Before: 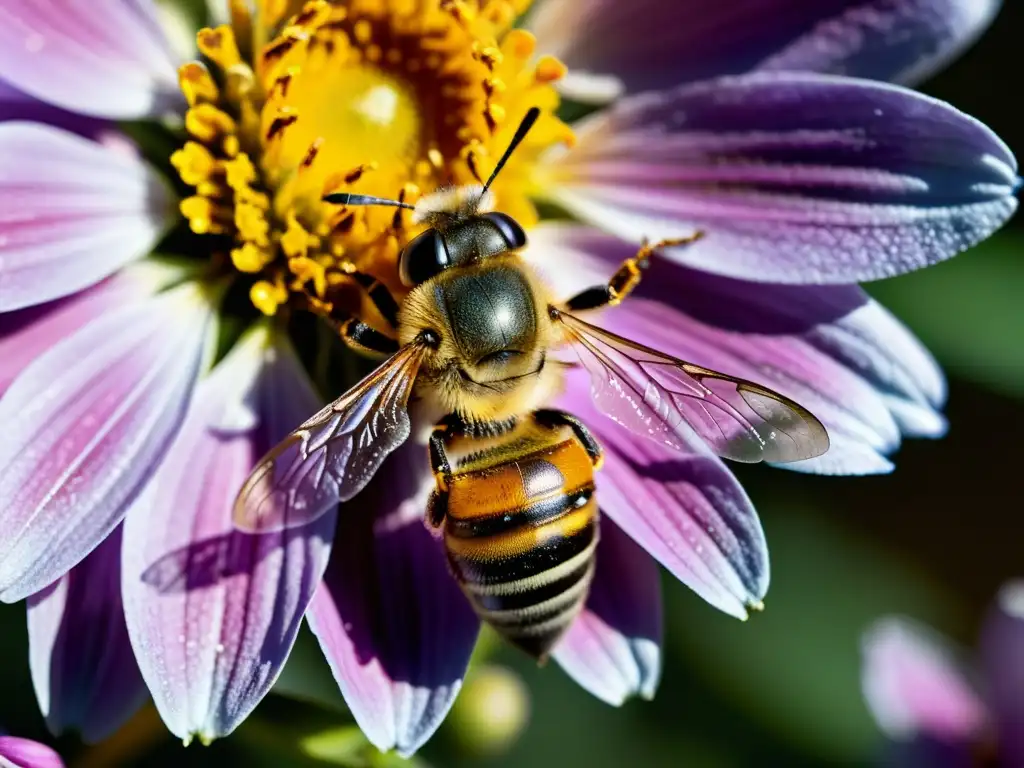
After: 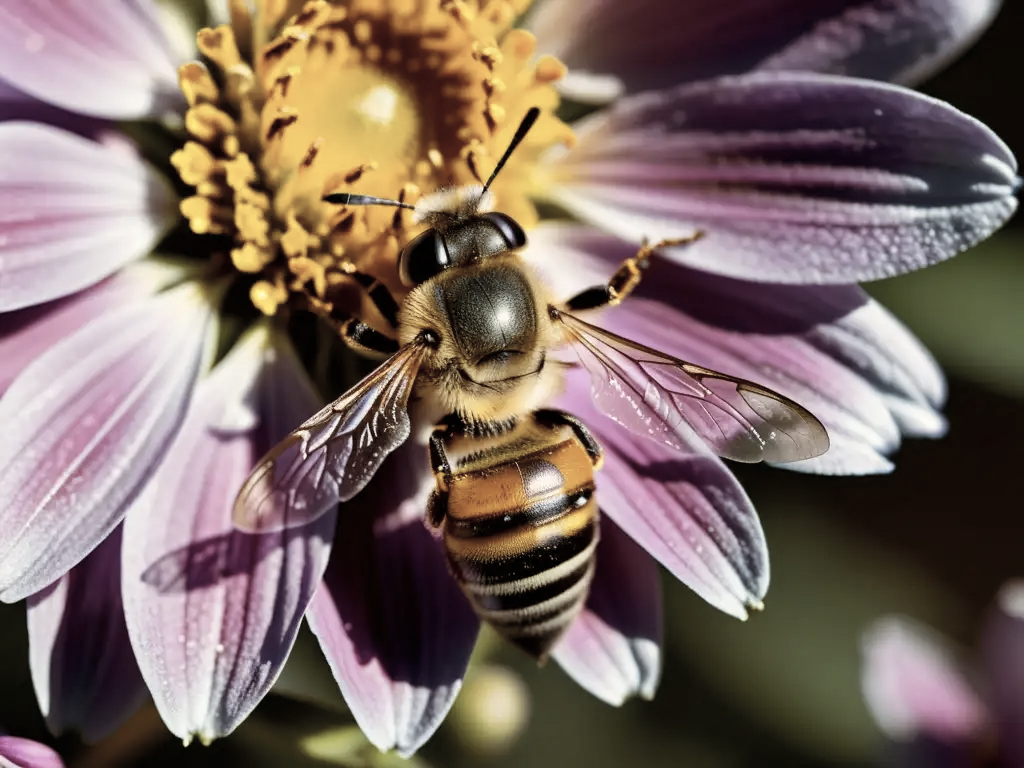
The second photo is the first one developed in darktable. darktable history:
color balance rgb: shadows lift › chroma 4.41%, shadows lift › hue 27°, power › chroma 2.5%, power › hue 70°, highlights gain › chroma 1%, highlights gain › hue 27°, saturation formula JzAzBz (2021)
color zones: curves: ch1 [(0, 0.292) (0.001, 0.292) (0.2, 0.264) (0.4, 0.248) (0.6, 0.248) (0.8, 0.264) (0.999, 0.292) (1, 0.292)]
